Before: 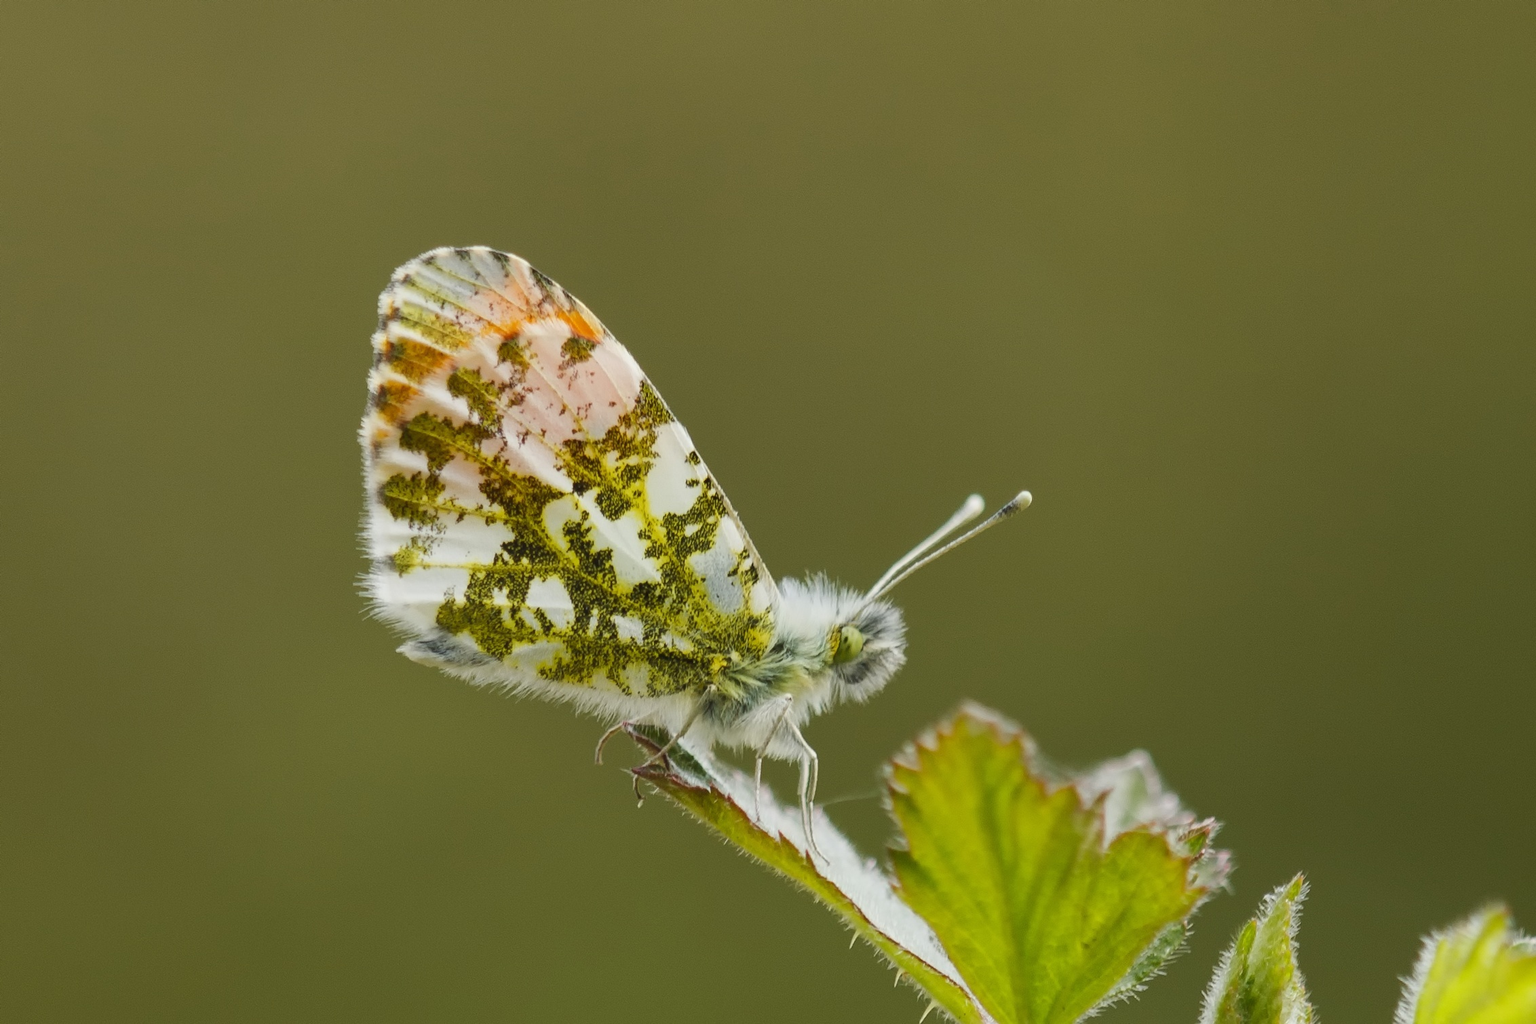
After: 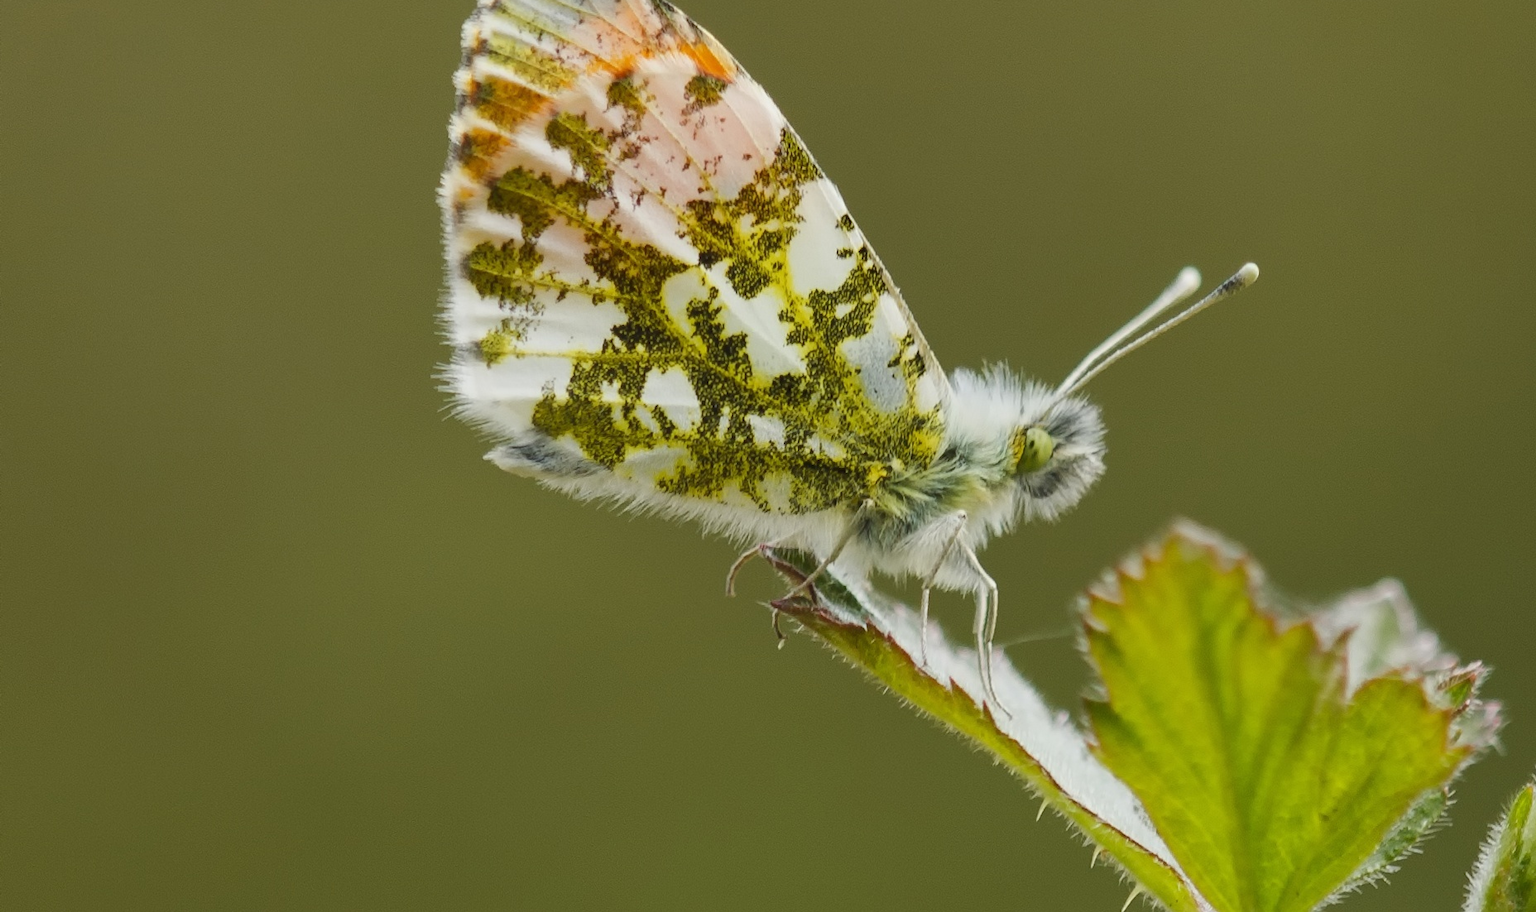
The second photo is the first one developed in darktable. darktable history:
crop: top 26.959%, right 18.002%
